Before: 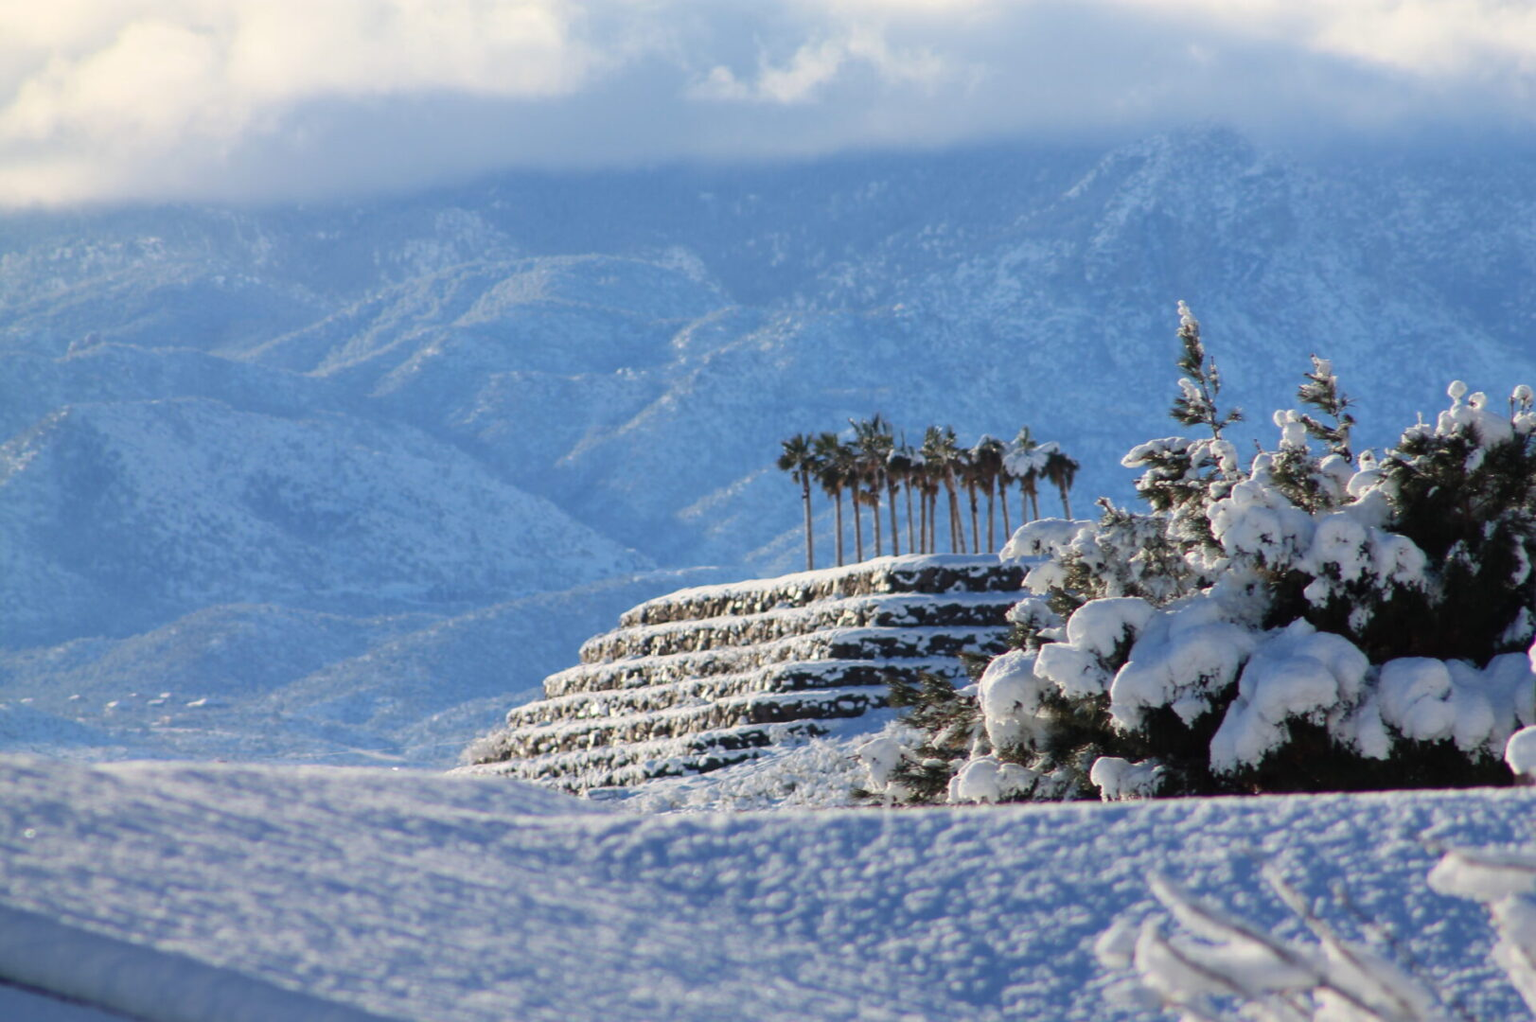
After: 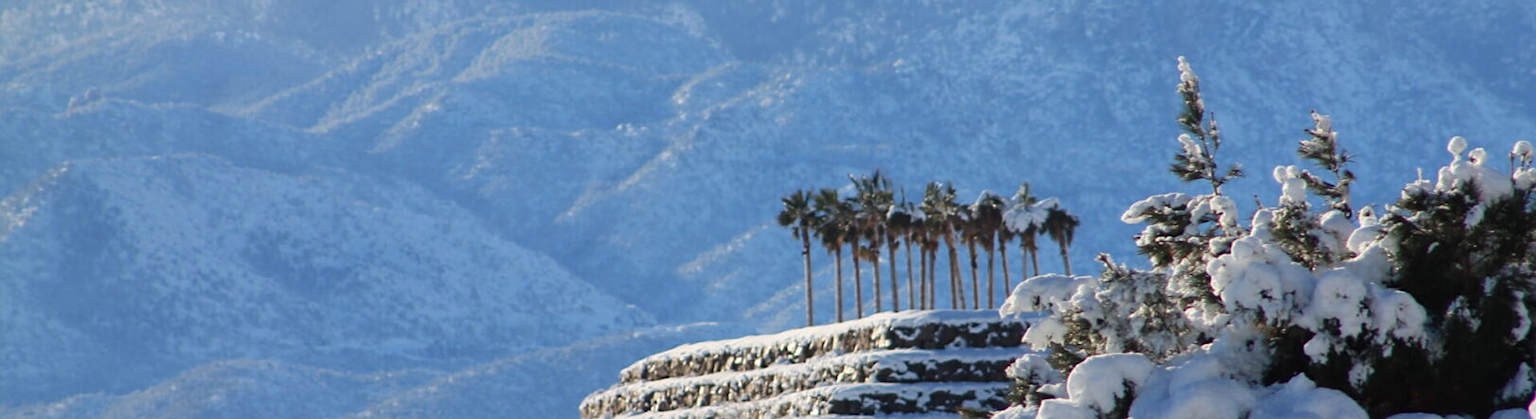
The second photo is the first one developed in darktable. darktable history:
crop and rotate: top 23.975%, bottom 34.951%
sharpen: amount 0.21
